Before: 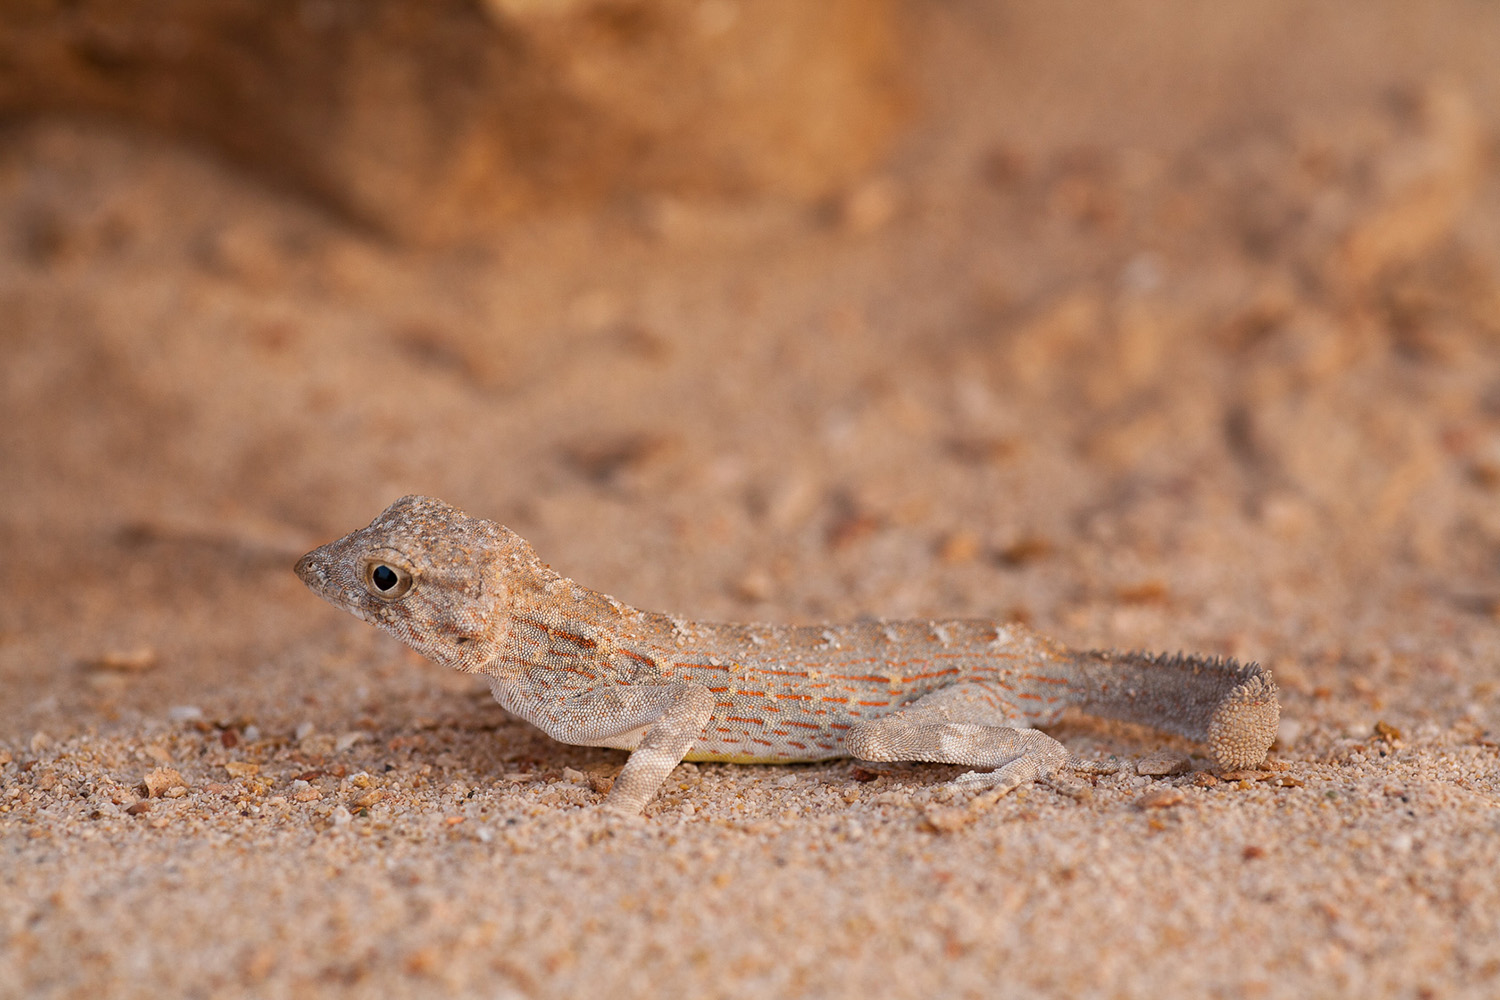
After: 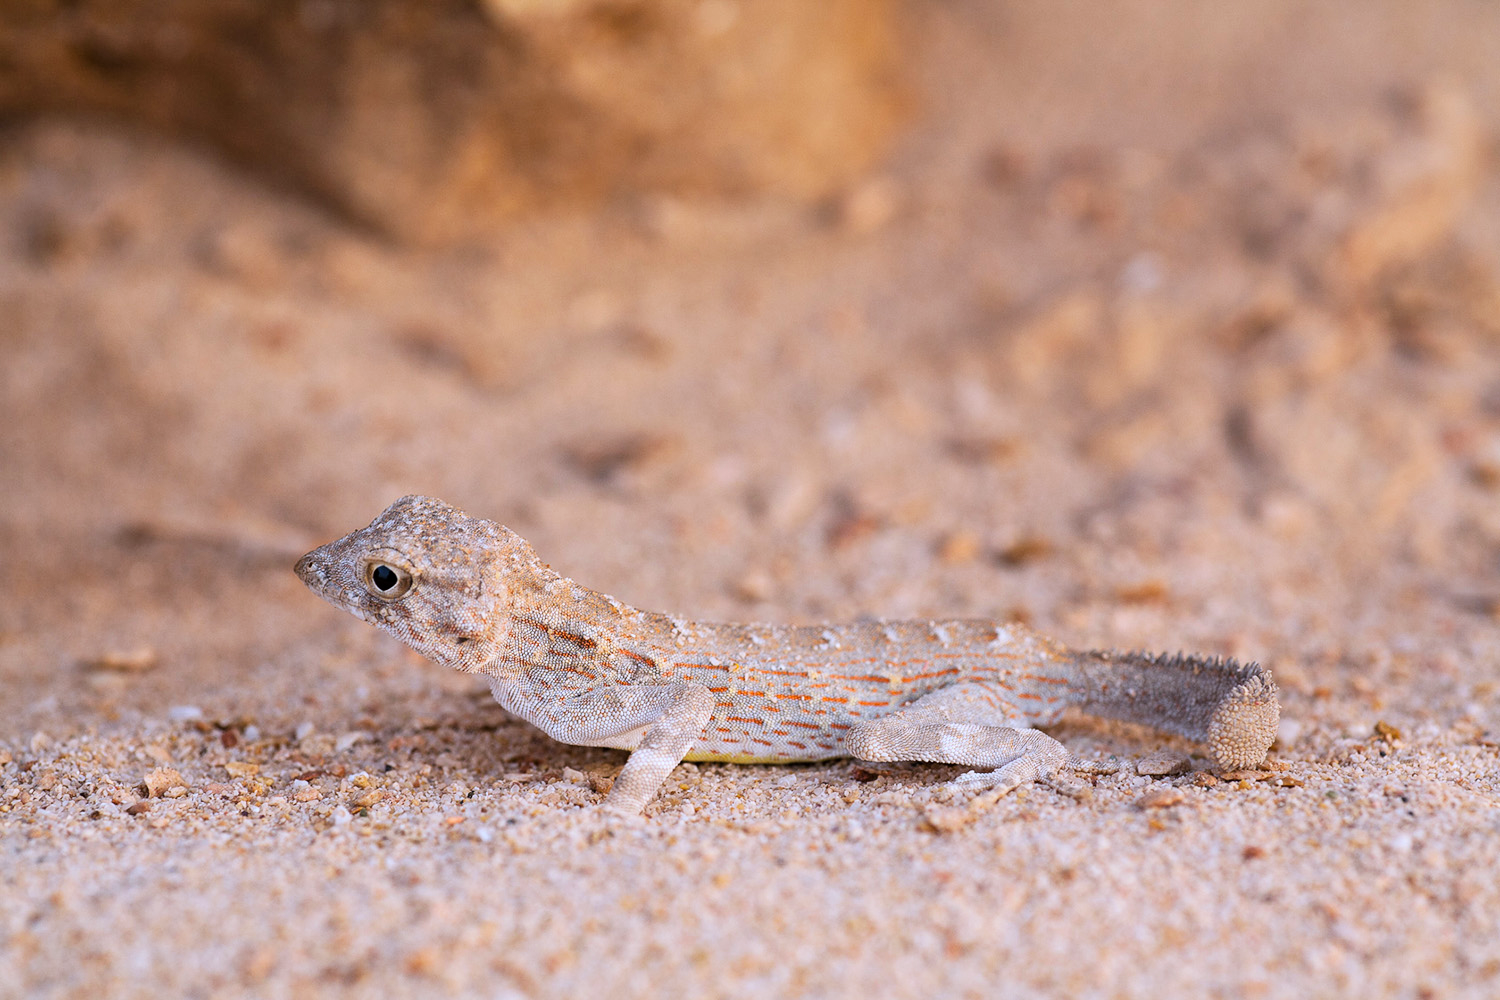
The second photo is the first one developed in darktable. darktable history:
white balance: red 0.948, green 1.02, blue 1.176
tone curve: curves: ch0 [(0, 0) (0.004, 0.001) (0.133, 0.112) (0.325, 0.362) (0.832, 0.893) (1, 1)], color space Lab, linked channels, preserve colors none
